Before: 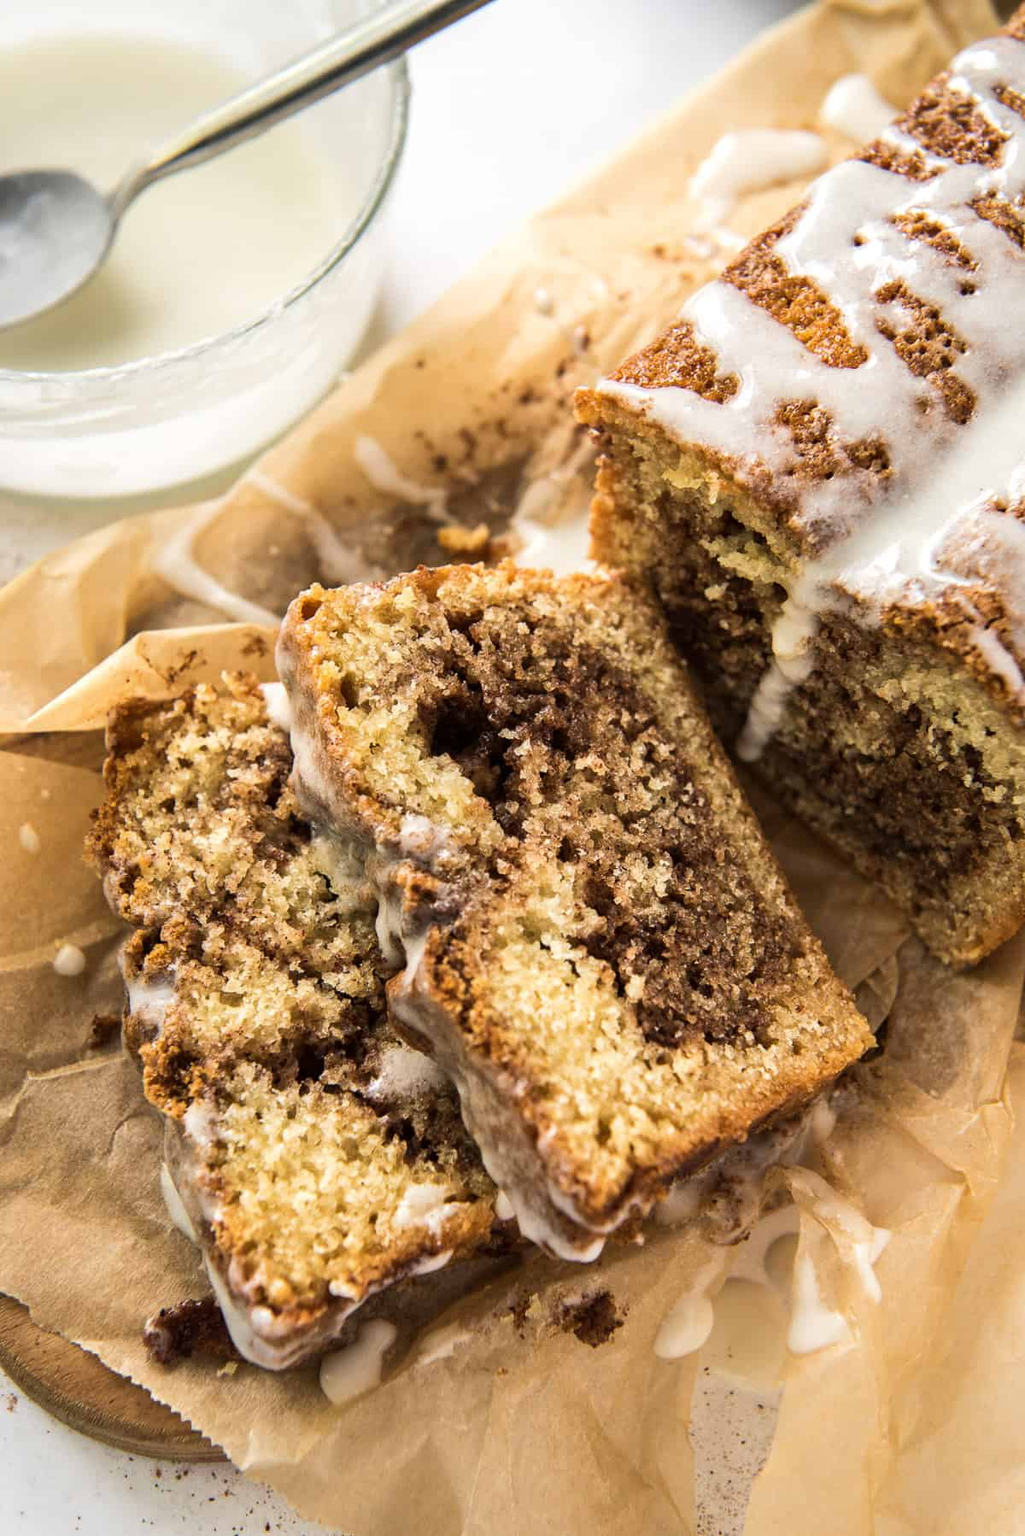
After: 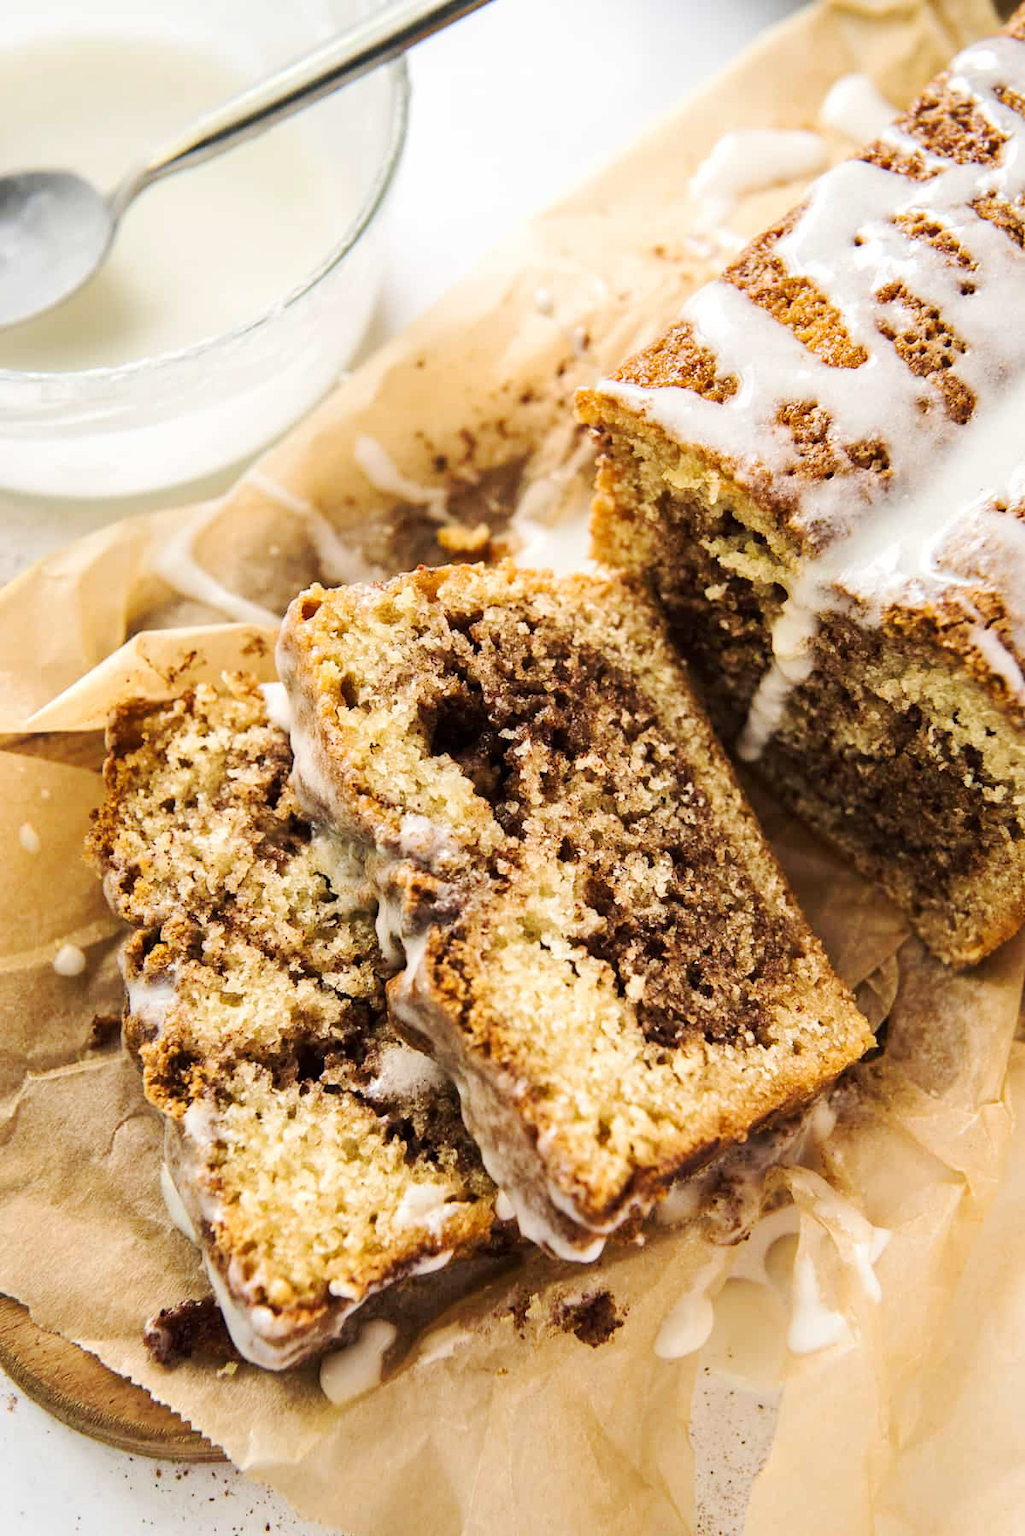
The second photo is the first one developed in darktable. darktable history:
tone curve: curves: ch0 [(0, 0) (0.239, 0.248) (0.508, 0.606) (0.828, 0.878) (1, 1)]; ch1 [(0, 0) (0.401, 0.42) (0.45, 0.464) (0.492, 0.498) (0.511, 0.507) (0.561, 0.549) (0.688, 0.726) (1, 1)]; ch2 [(0, 0) (0.411, 0.433) (0.5, 0.504) (0.545, 0.574) (1, 1)], preserve colors none
